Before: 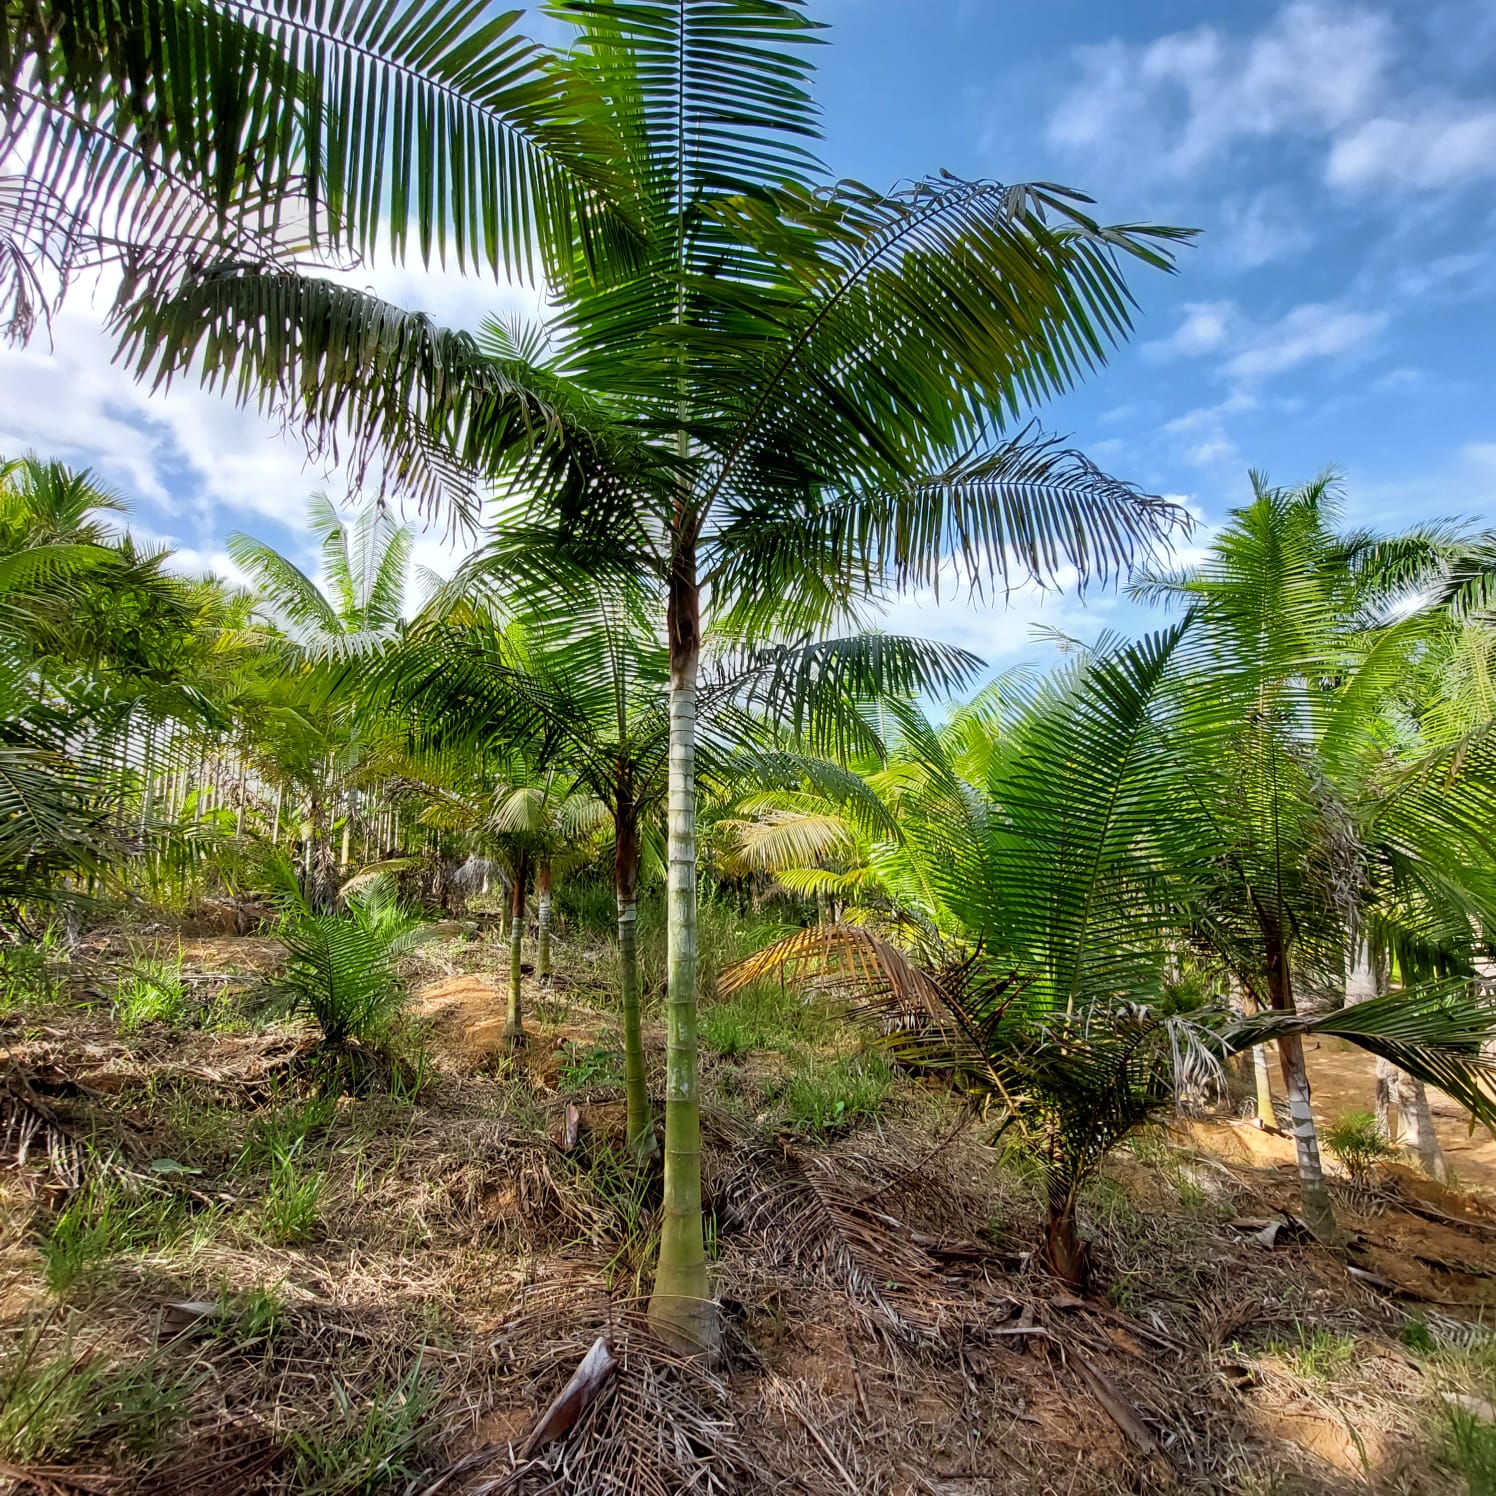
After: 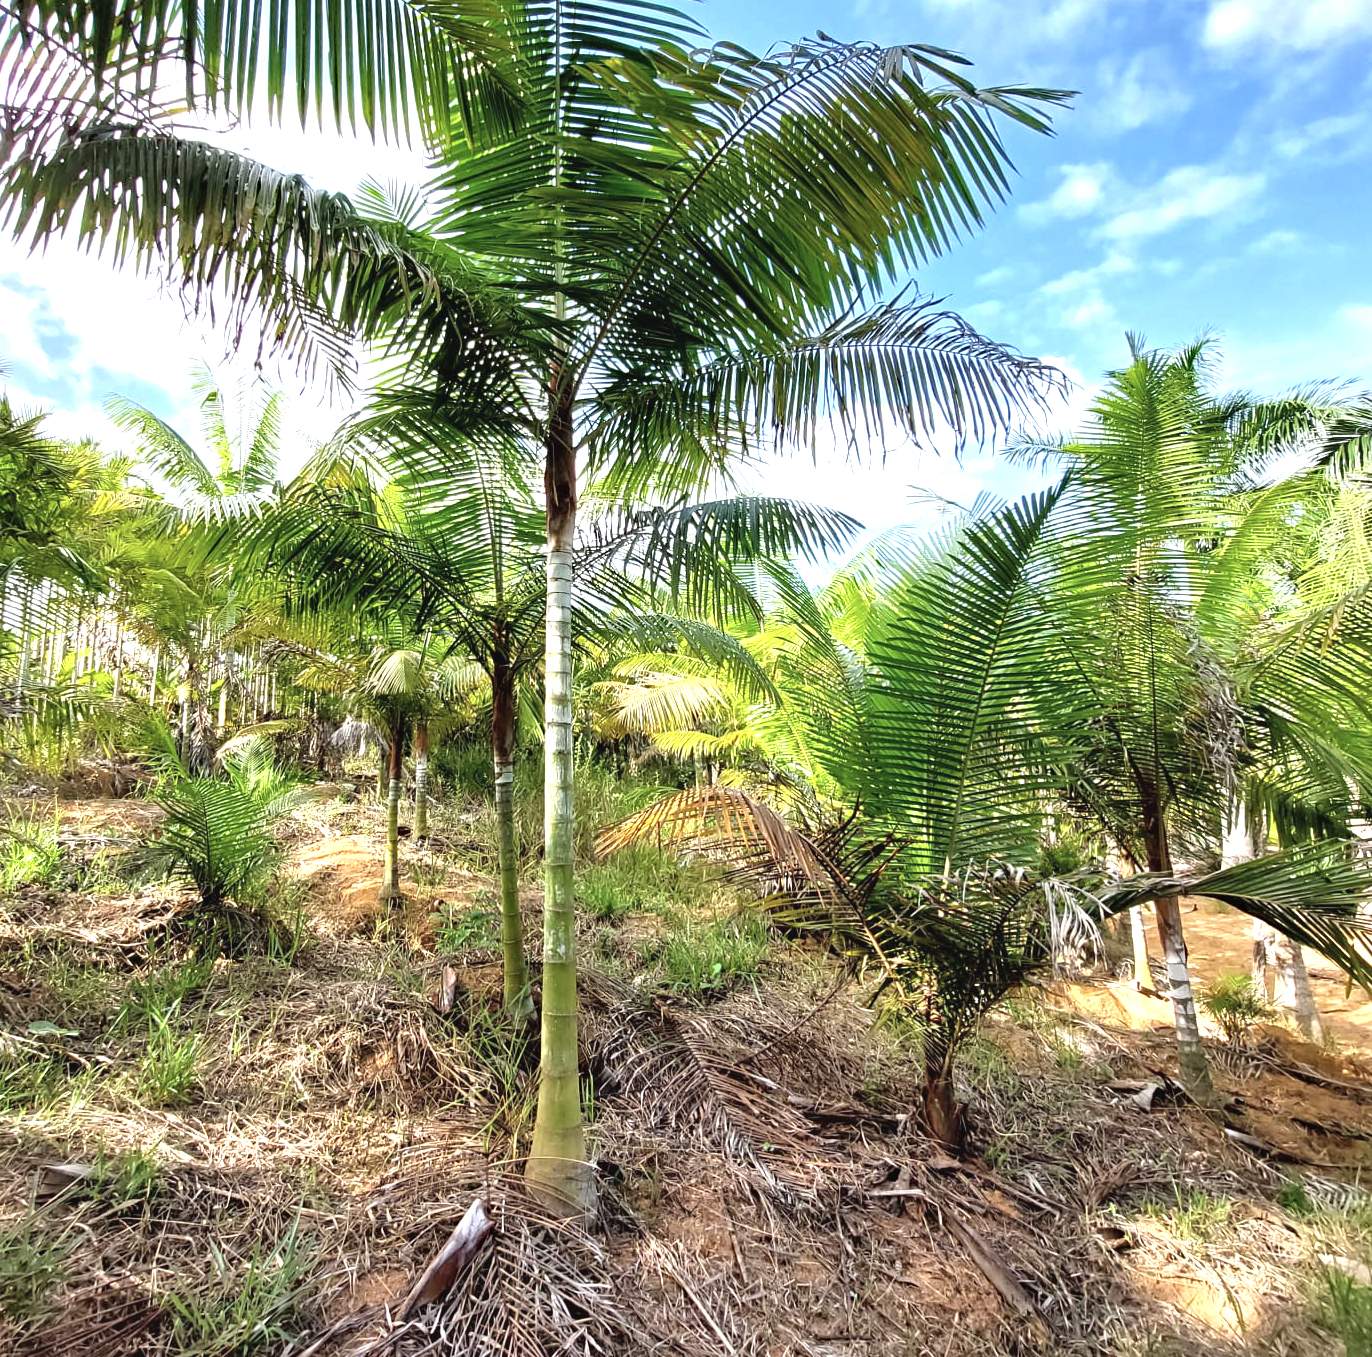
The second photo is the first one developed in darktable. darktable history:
haze removal: compatibility mode true, adaptive false
shadows and highlights: radius 110.86, shadows 51.09, white point adjustment 9.16, highlights -4.17, highlights color adjustment 32.2%, soften with gaussian
exposure: black level correction -0.002, exposure 0.708 EV, compensate exposure bias true, compensate highlight preservation false
crop and rotate: left 8.262%, top 9.226%
contrast brightness saturation: saturation -0.1
